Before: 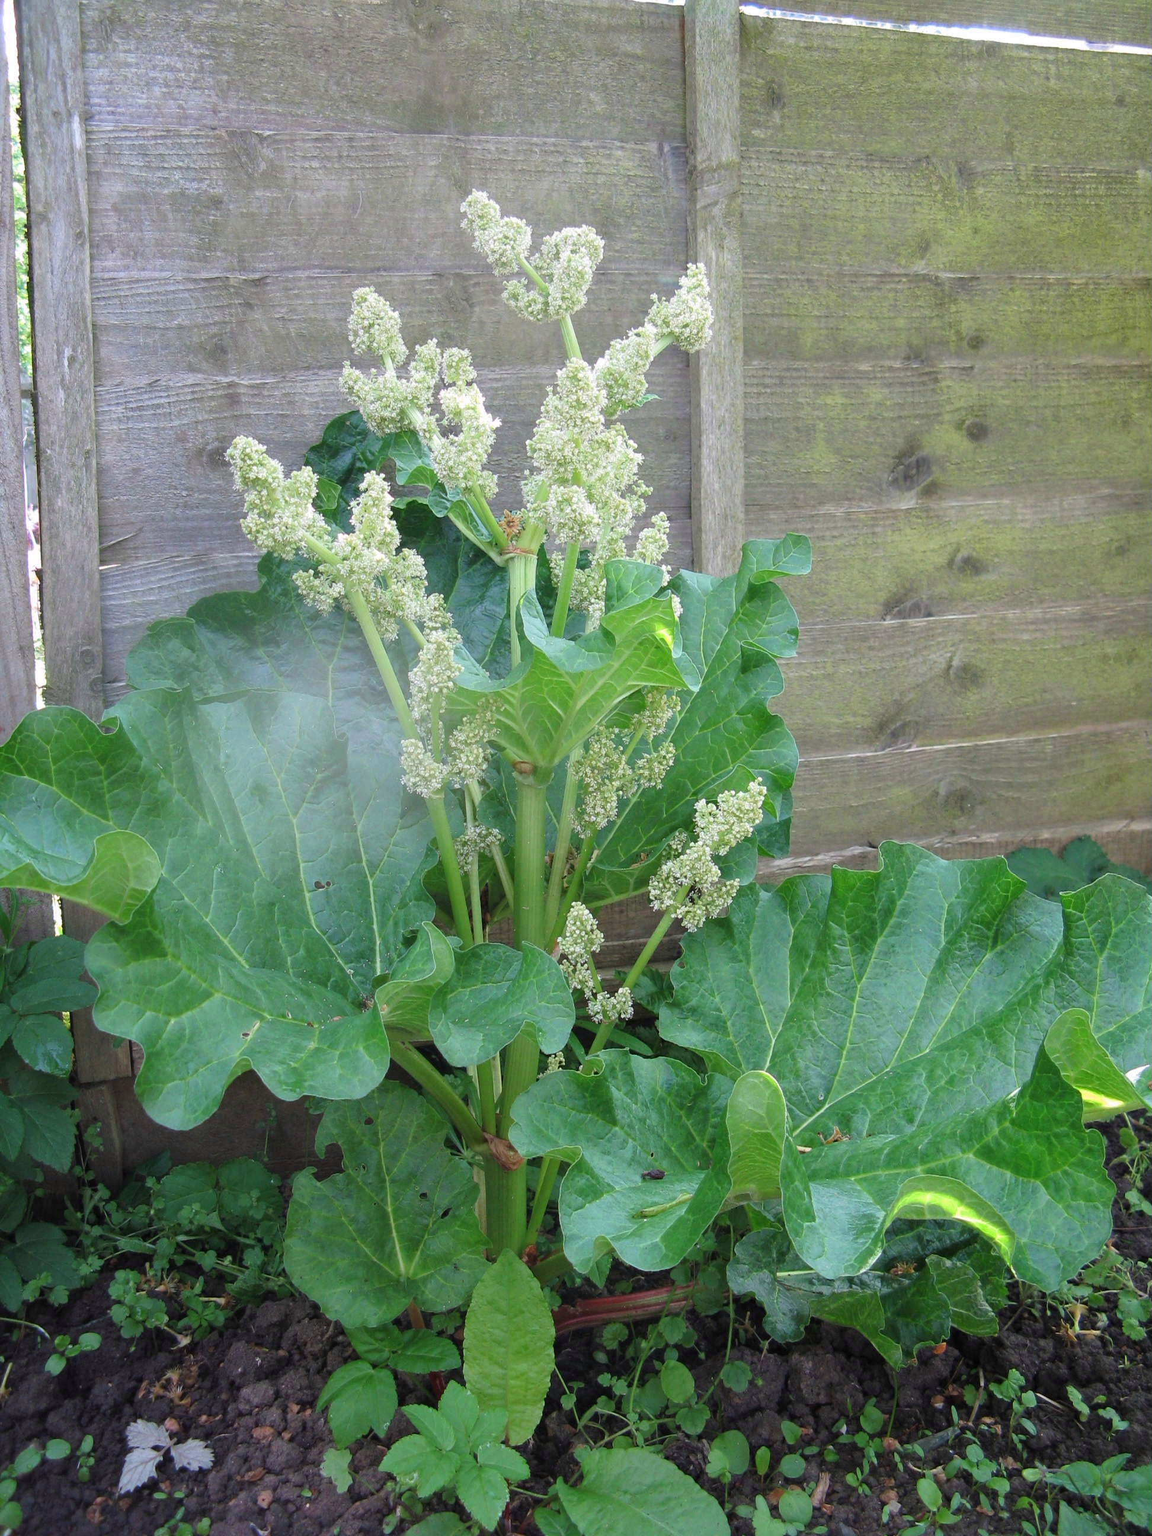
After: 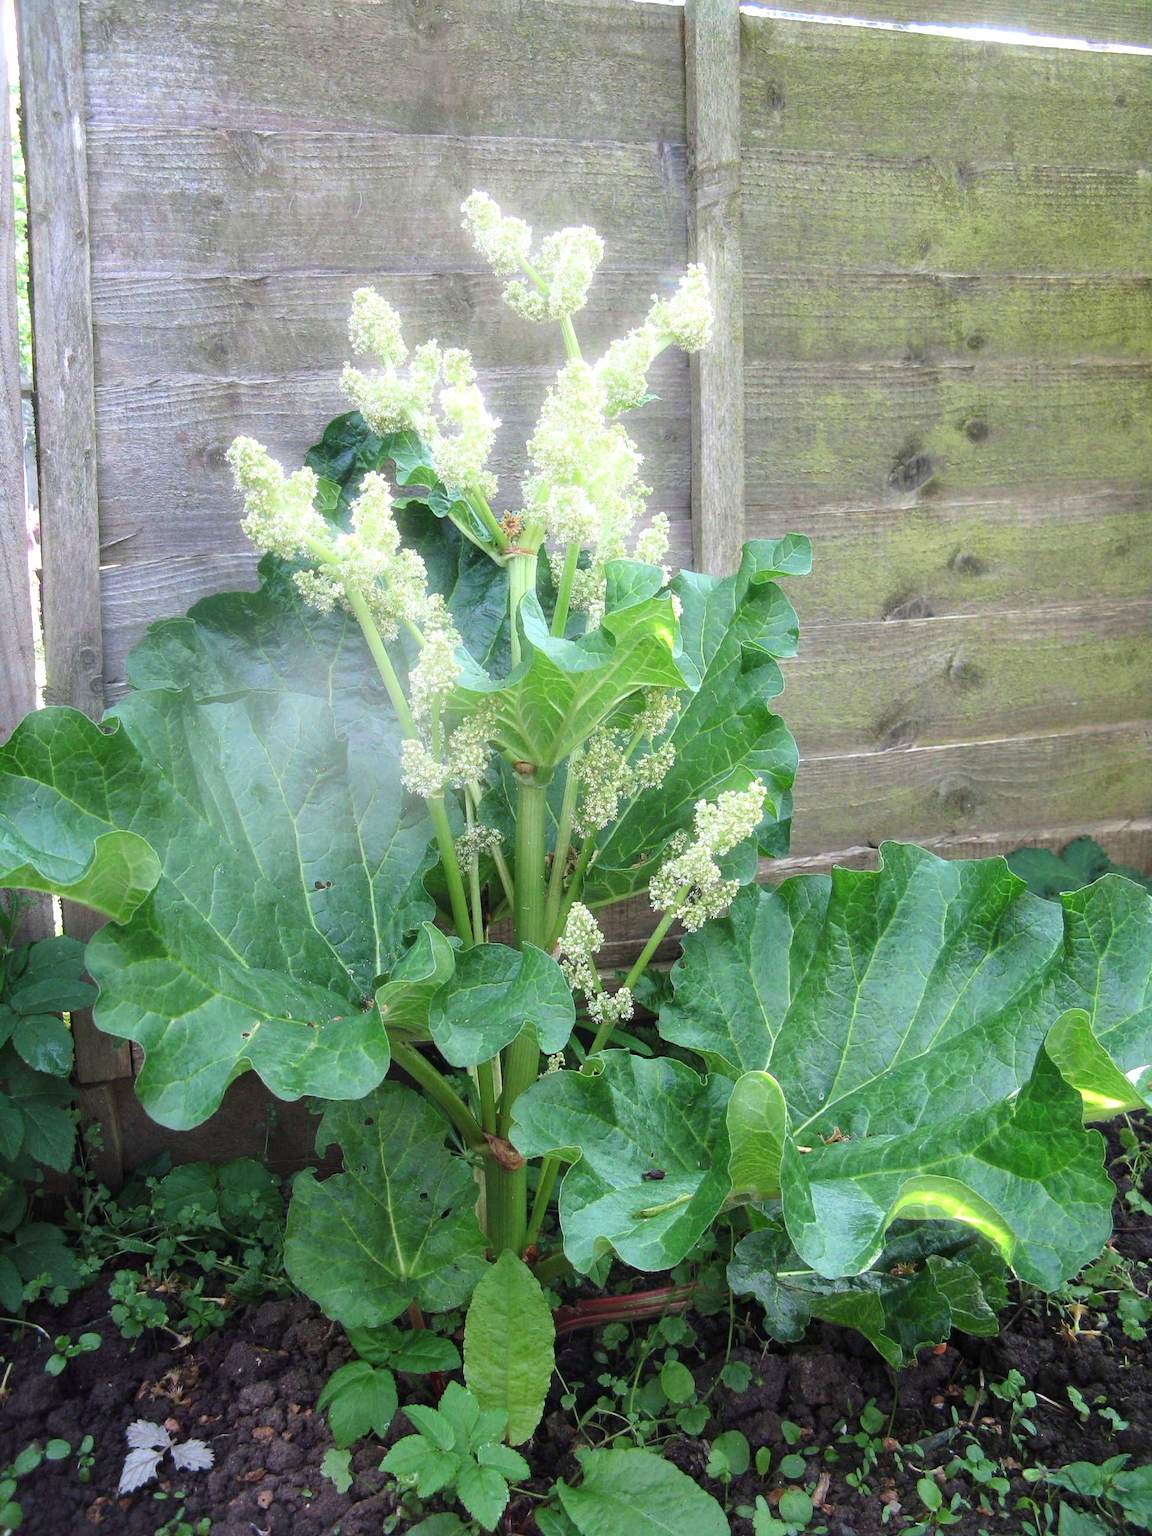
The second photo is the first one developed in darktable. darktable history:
tone equalizer: -8 EV -0.417 EV, -7 EV -0.389 EV, -6 EV -0.333 EV, -5 EV -0.222 EV, -3 EV 0.222 EV, -2 EV 0.333 EV, -1 EV 0.389 EV, +0 EV 0.417 EV, edges refinement/feathering 500, mask exposure compensation -1.57 EV, preserve details no
bloom: size 5%, threshold 95%, strength 15%
